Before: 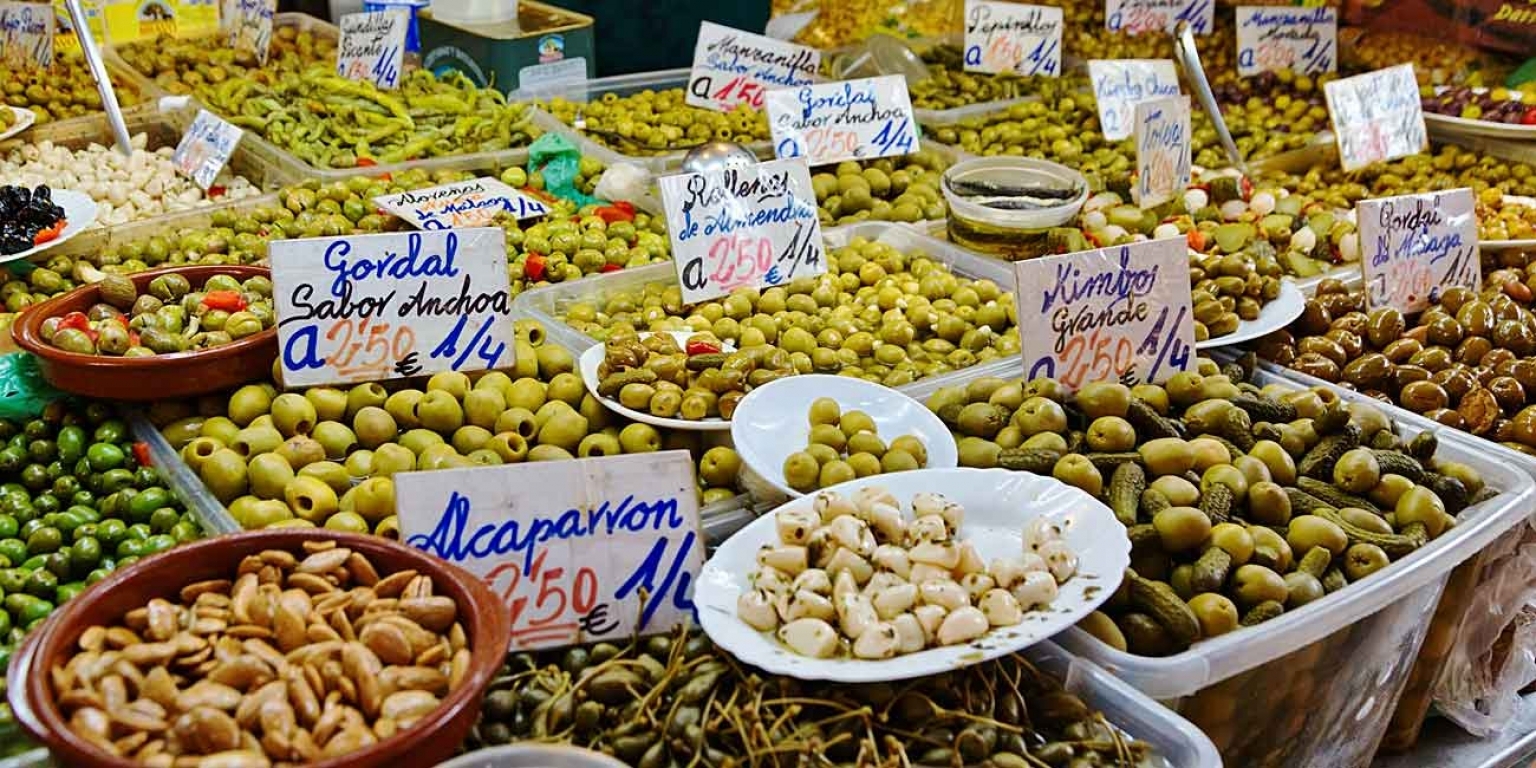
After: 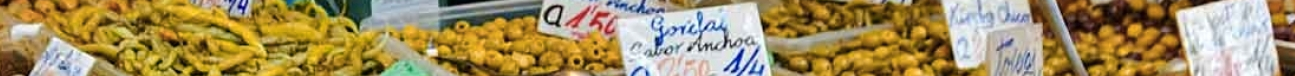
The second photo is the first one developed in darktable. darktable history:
crop and rotate: left 9.644%, top 9.491%, right 6.021%, bottom 80.509%
color zones: curves: ch1 [(0, 0.455) (0.063, 0.455) (0.286, 0.495) (0.429, 0.5) (0.571, 0.5) (0.714, 0.5) (0.857, 0.5) (1, 0.455)]; ch2 [(0, 0.532) (0.063, 0.521) (0.233, 0.447) (0.429, 0.489) (0.571, 0.5) (0.714, 0.5) (0.857, 0.5) (1, 0.532)]
